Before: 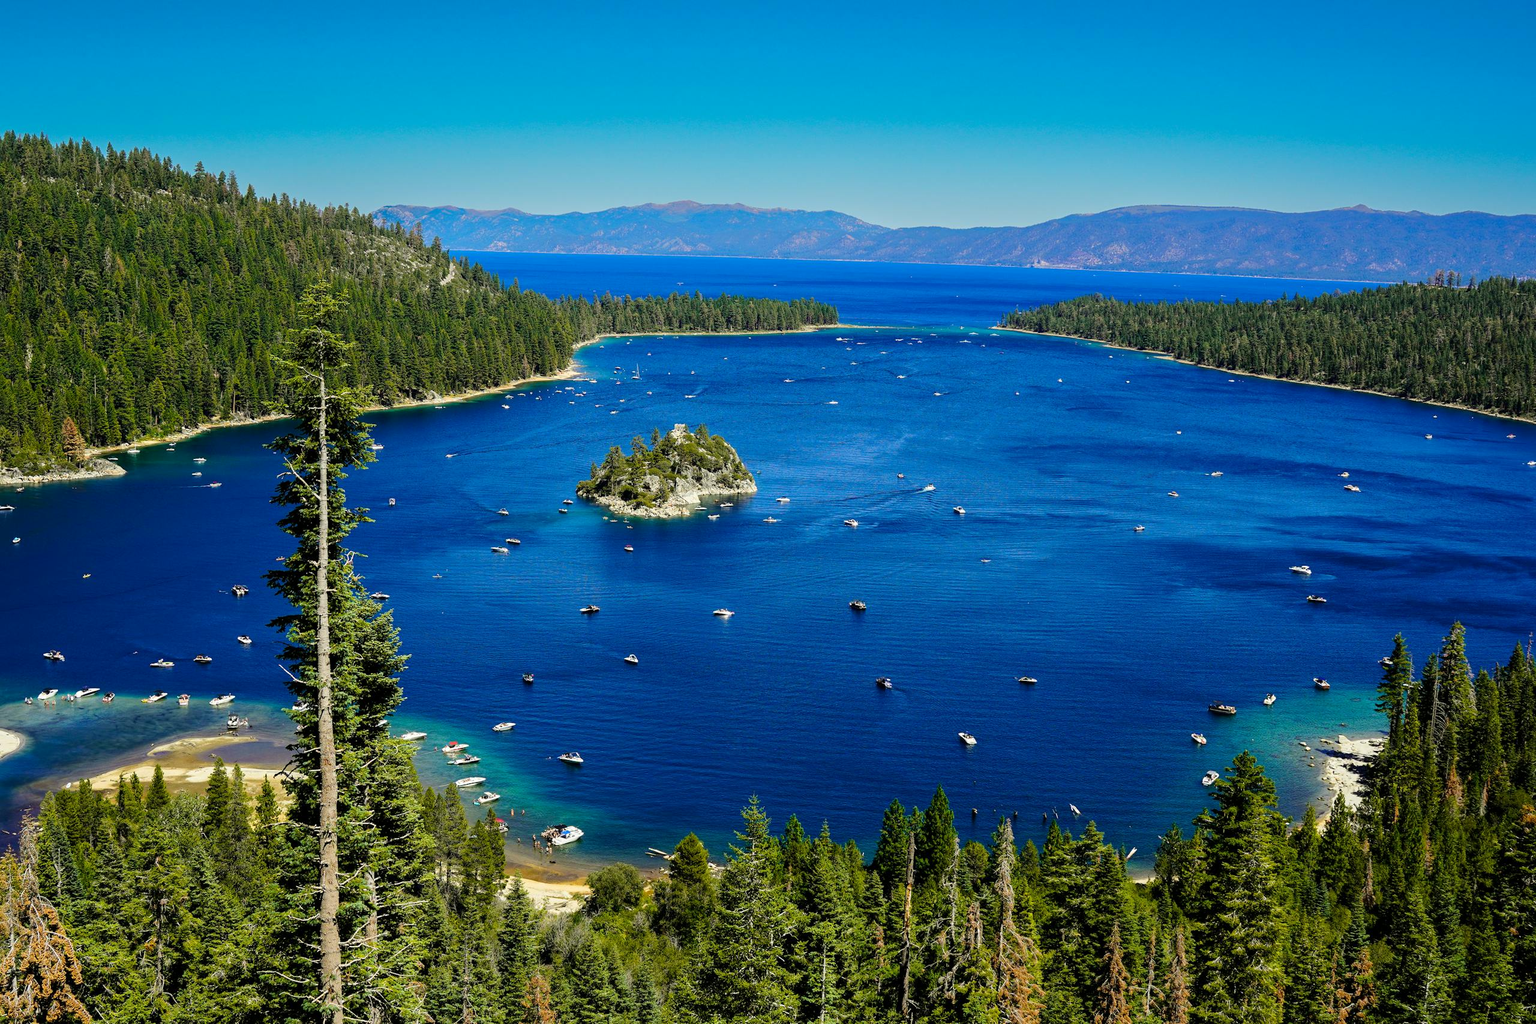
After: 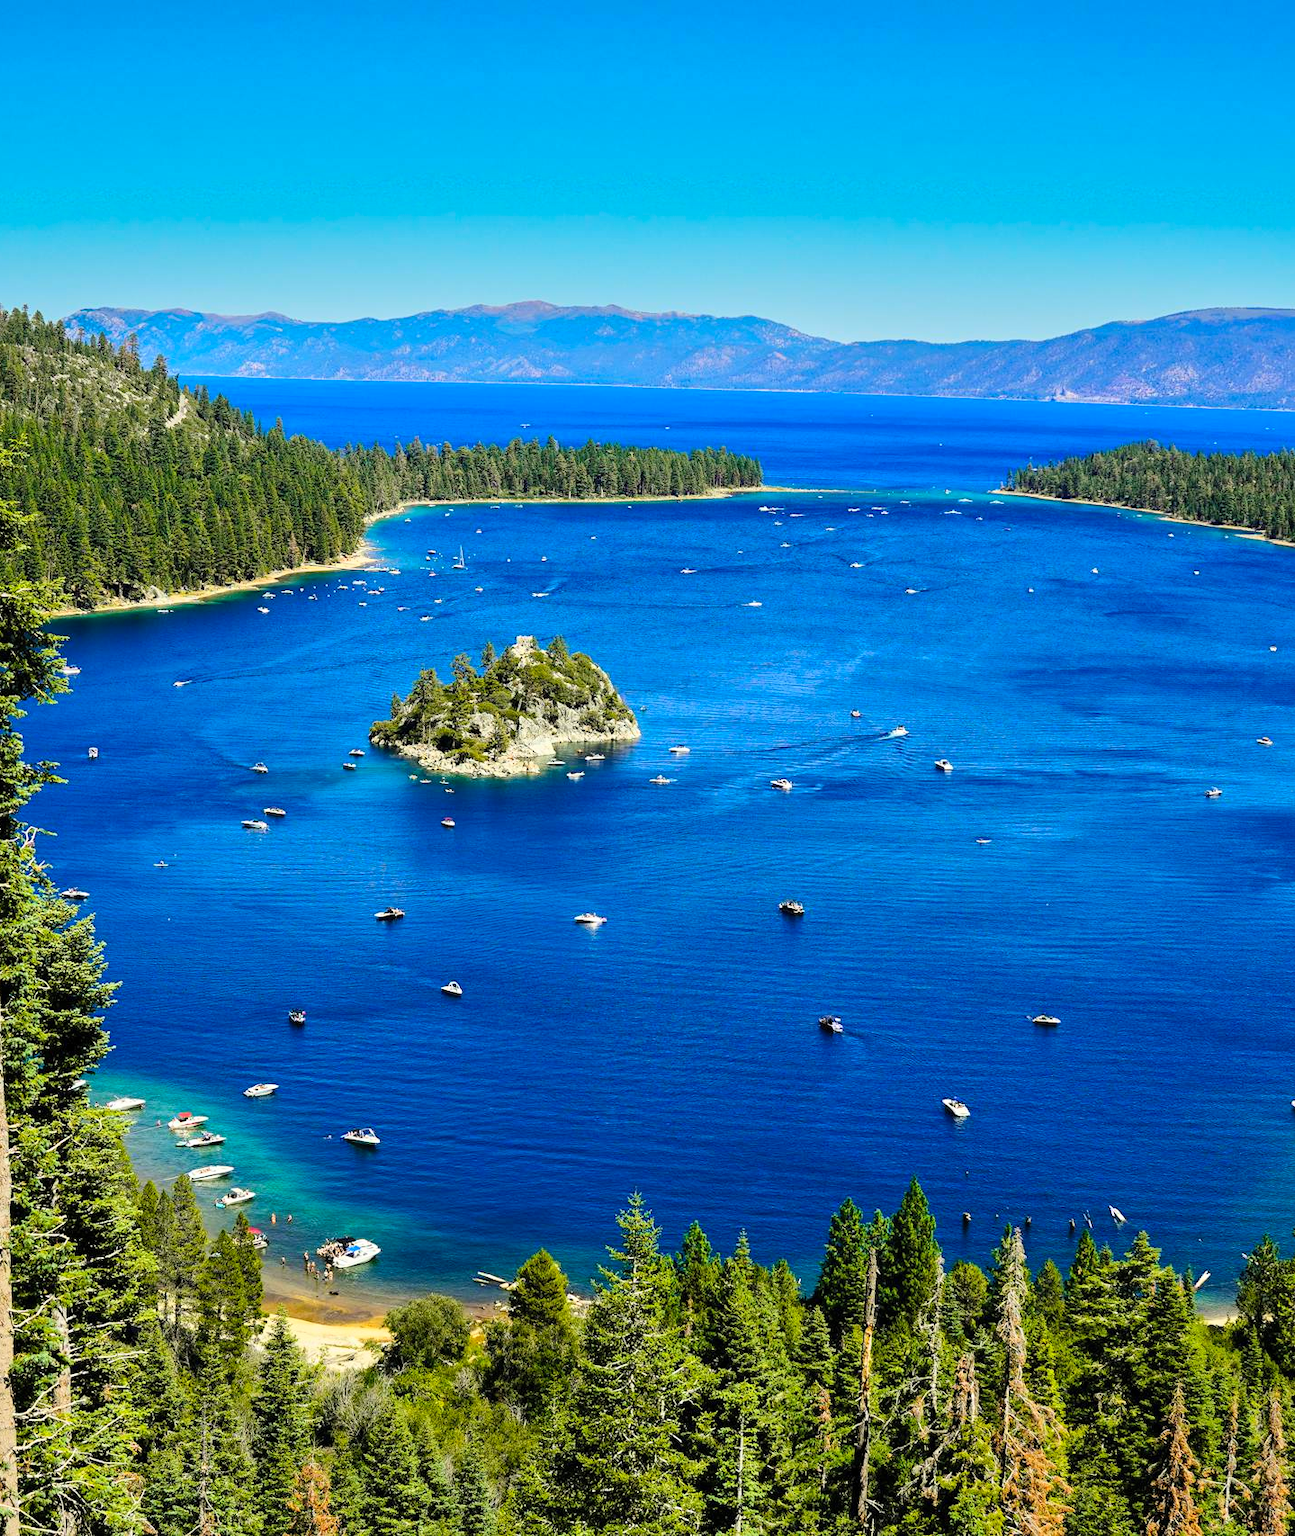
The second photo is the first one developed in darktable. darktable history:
crop: left 21.496%, right 22.254%
shadows and highlights: soften with gaussian
contrast brightness saturation: contrast 0.2, brightness 0.16, saturation 0.22
